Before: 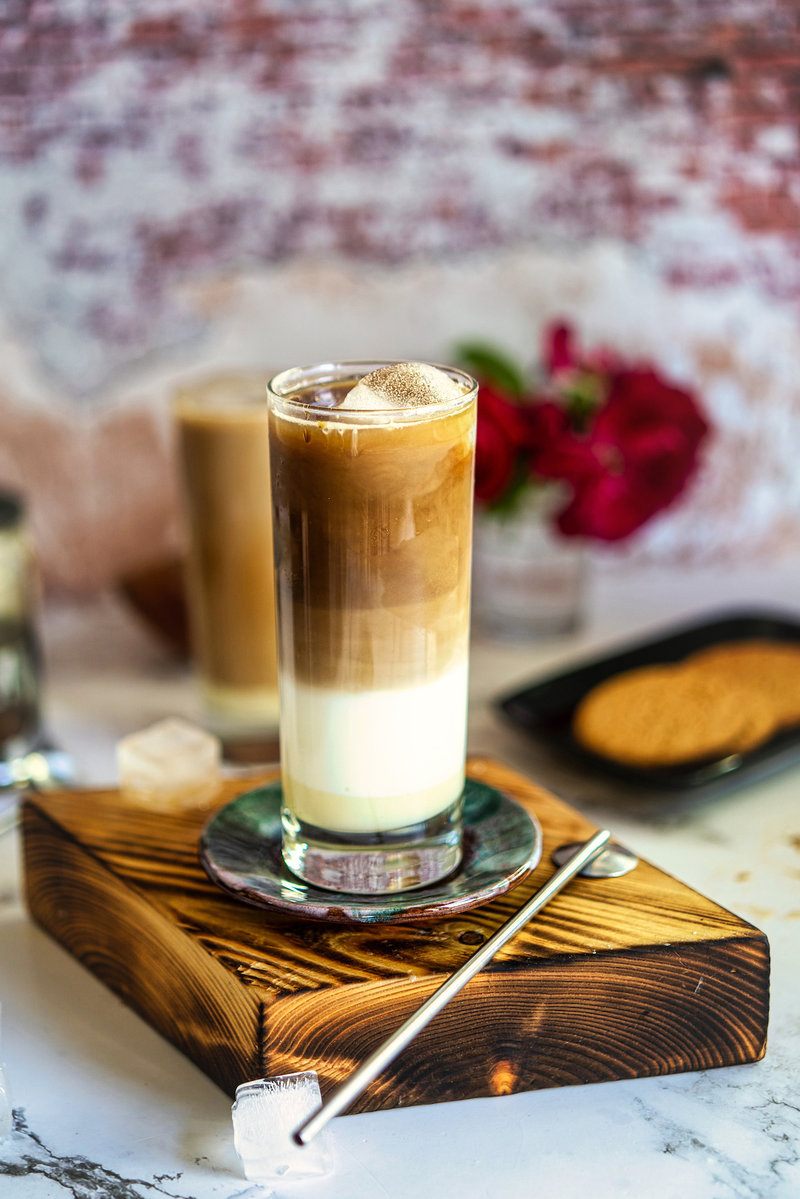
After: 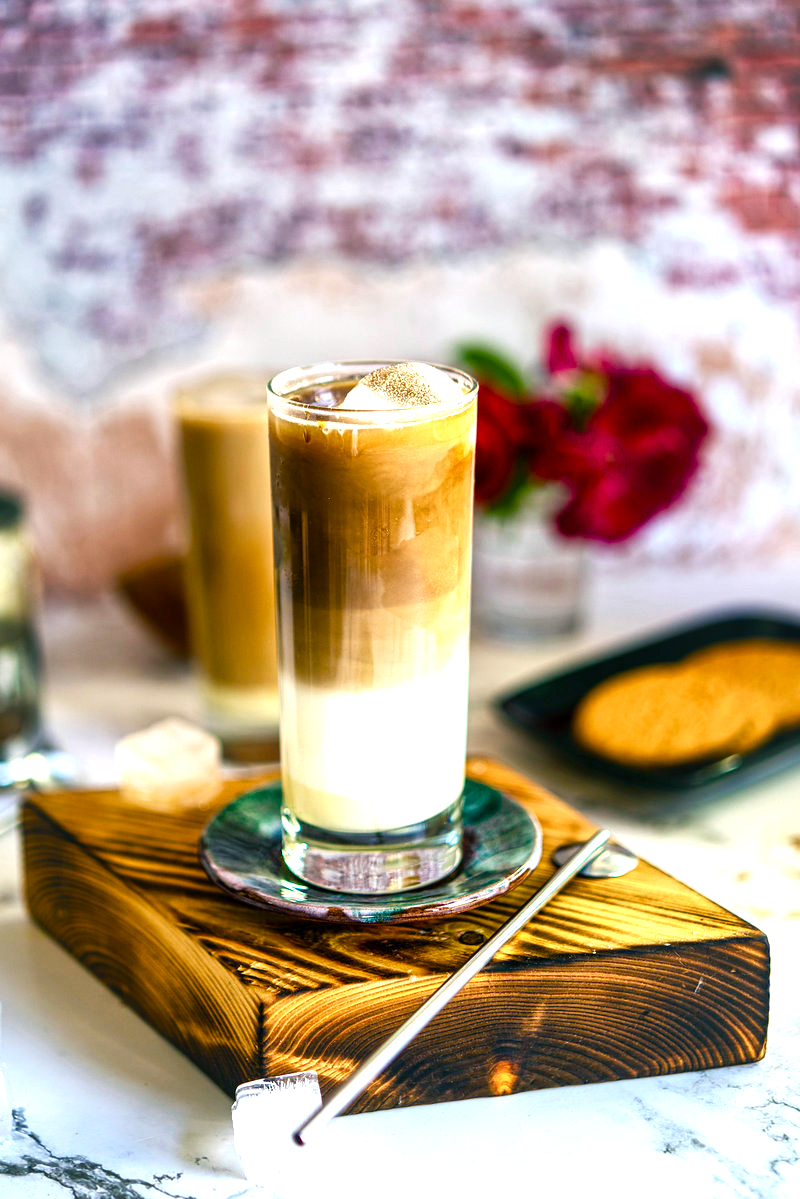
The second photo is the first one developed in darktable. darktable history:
color balance rgb: shadows lift › chroma 2.054%, shadows lift › hue 220.1°, power › luminance -7.809%, power › chroma 1.084%, power › hue 216.6°, highlights gain › chroma 0.265%, highlights gain › hue 329.97°, linear chroma grading › global chroma 10.488%, perceptual saturation grading › global saturation 20%, perceptual saturation grading › highlights -25.087%, perceptual saturation grading › shadows 49.454%
exposure: exposure 0.719 EV, compensate highlight preservation false
